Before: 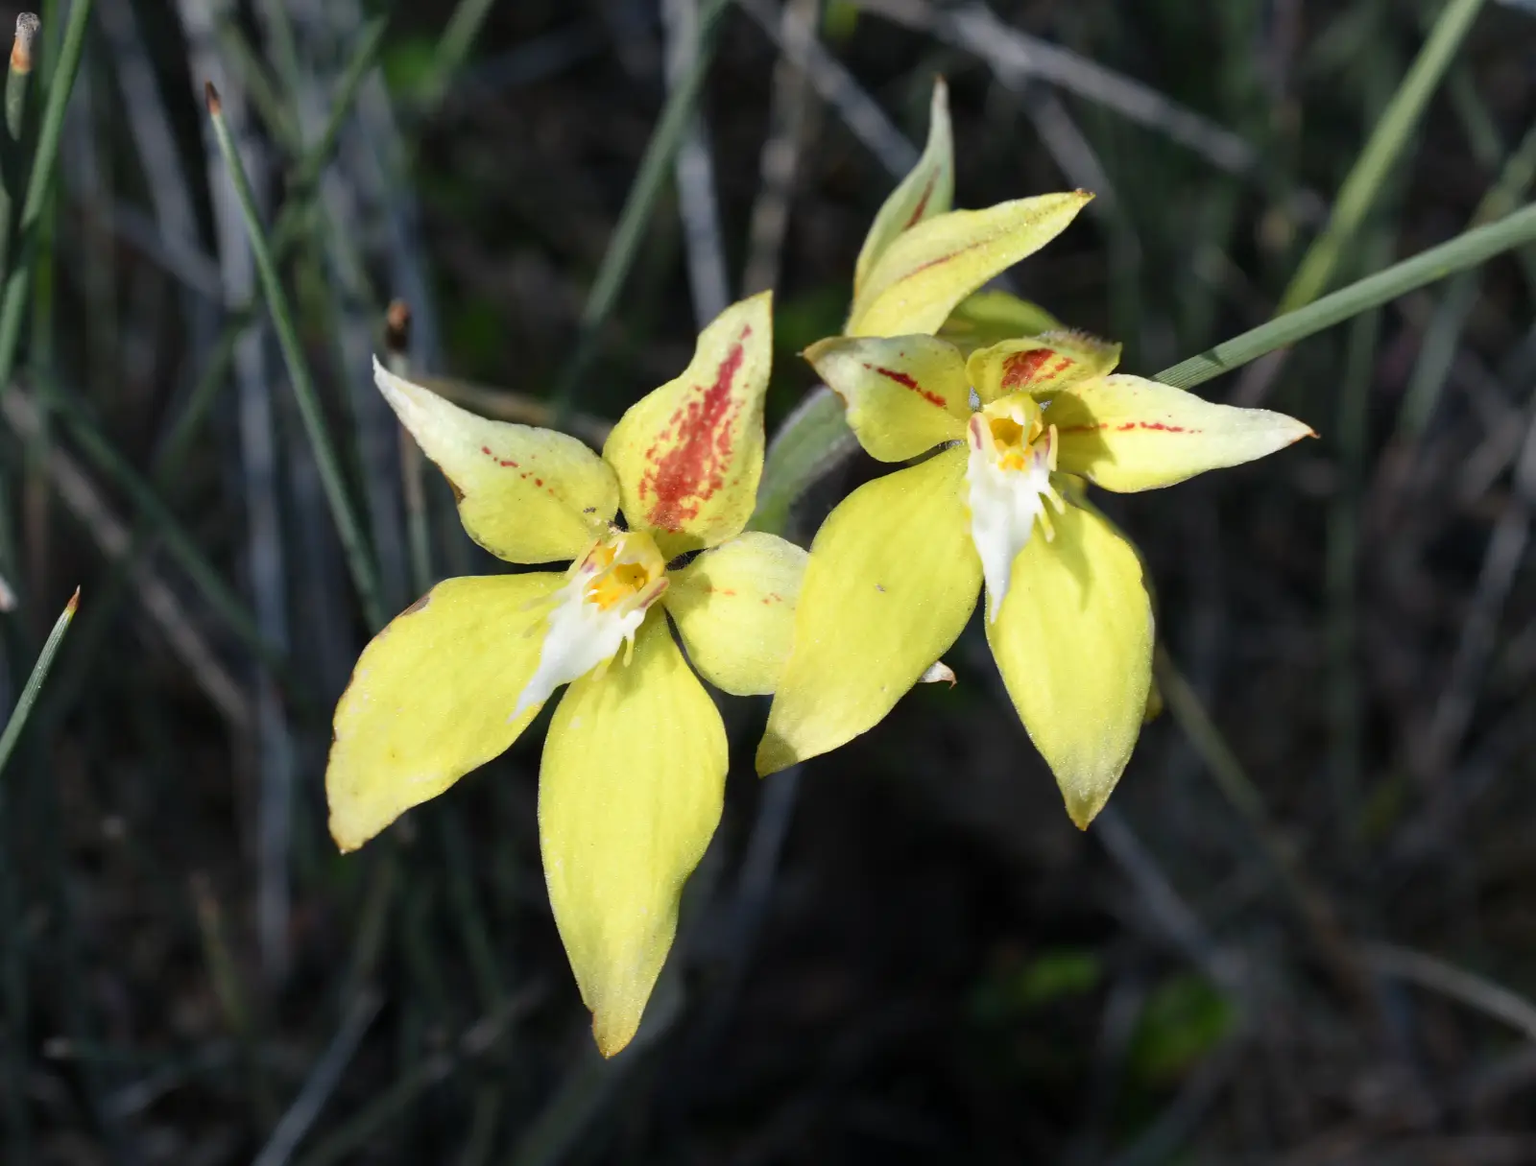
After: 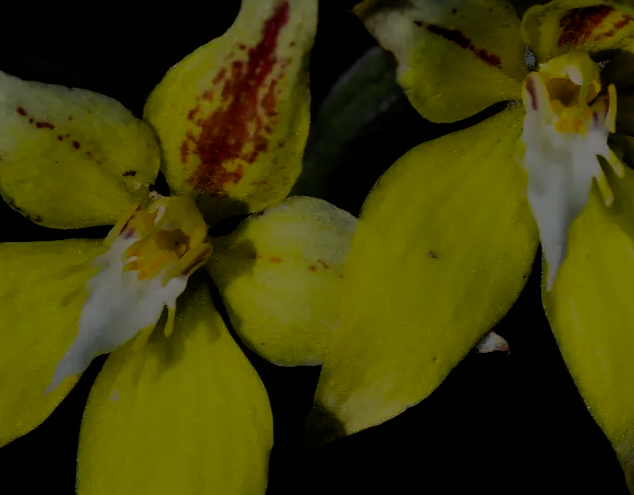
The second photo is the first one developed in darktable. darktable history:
velvia: strength 32.5%, mid-tones bias 0.201
exposure: exposure -2.424 EV, compensate highlight preservation false
filmic rgb: black relative exposure -4.02 EV, white relative exposure 3 EV, hardness 3, contrast 1.517
crop: left 30.319%, top 29.501%, right 30.012%, bottom 29.726%
haze removal: adaptive false
